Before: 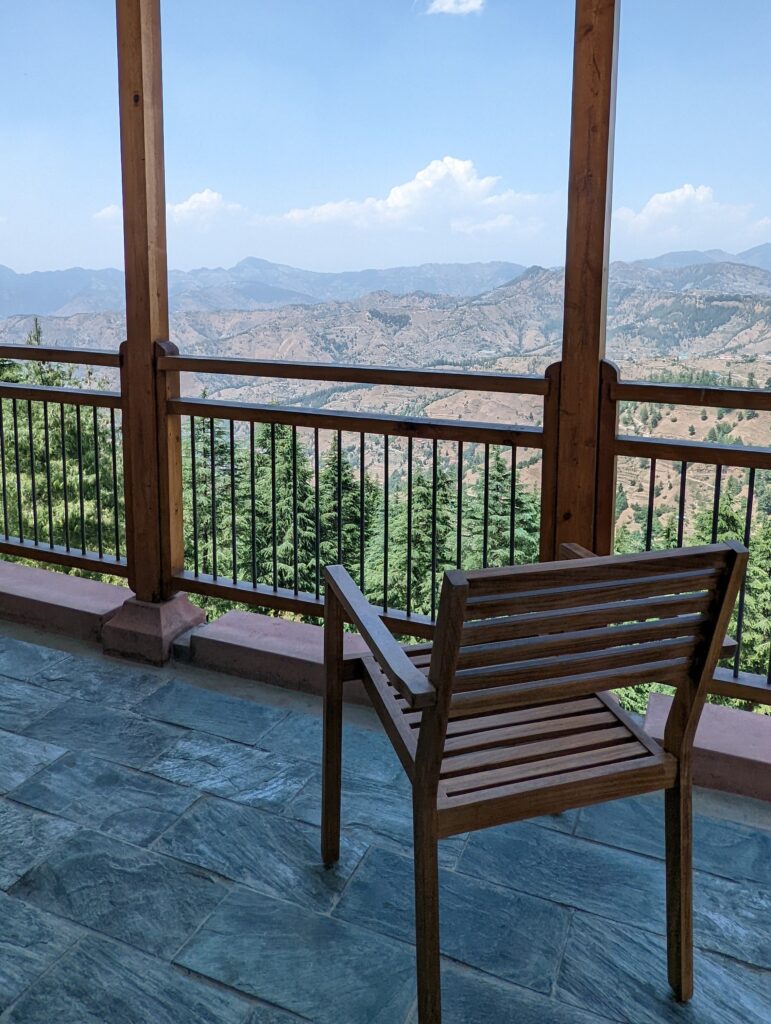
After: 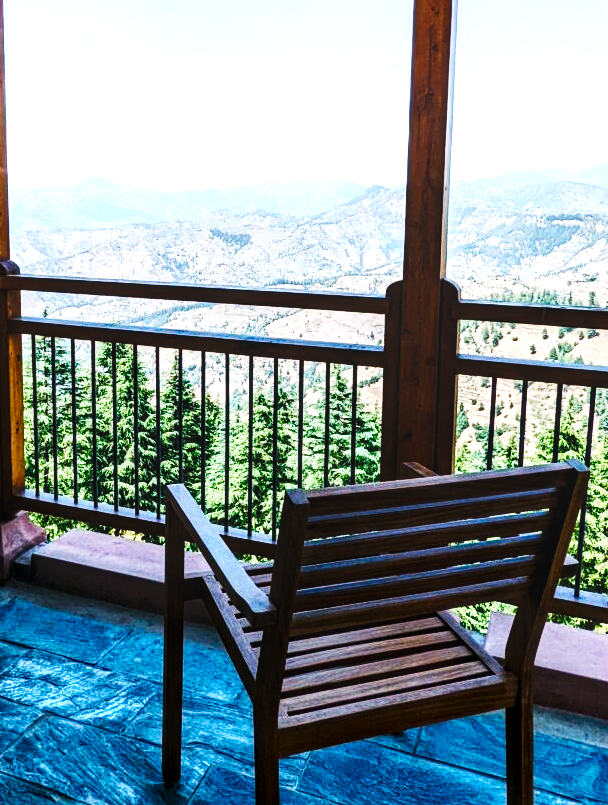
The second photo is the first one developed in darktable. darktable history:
local contrast: on, module defaults
color balance rgb: linear chroma grading › global chroma 16.62%, perceptual saturation grading › highlights -8.63%, perceptual saturation grading › mid-tones 18.66%, perceptual saturation grading › shadows 28.49%, perceptual brilliance grading › highlights 14.22%, perceptual brilliance grading › shadows -18.96%, global vibrance 27.71%
base curve: curves: ch0 [(0, 0) (0.032, 0.025) (0.121, 0.166) (0.206, 0.329) (0.605, 0.79) (1, 1)], preserve colors none
white balance: red 0.982, blue 1.018
crop and rotate: left 20.74%, top 7.912%, right 0.375%, bottom 13.378%
contrast brightness saturation: contrast 0.04, saturation 0.16
tone equalizer: -8 EV -1.08 EV, -7 EV -1.01 EV, -6 EV -0.867 EV, -5 EV -0.578 EV, -3 EV 0.578 EV, -2 EV 0.867 EV, -1 EV 1.01 EV, +0 EV 1.08 EV, edges refinement/feathering 500, mask exposure compensation -1.57 EV, preserve details no
